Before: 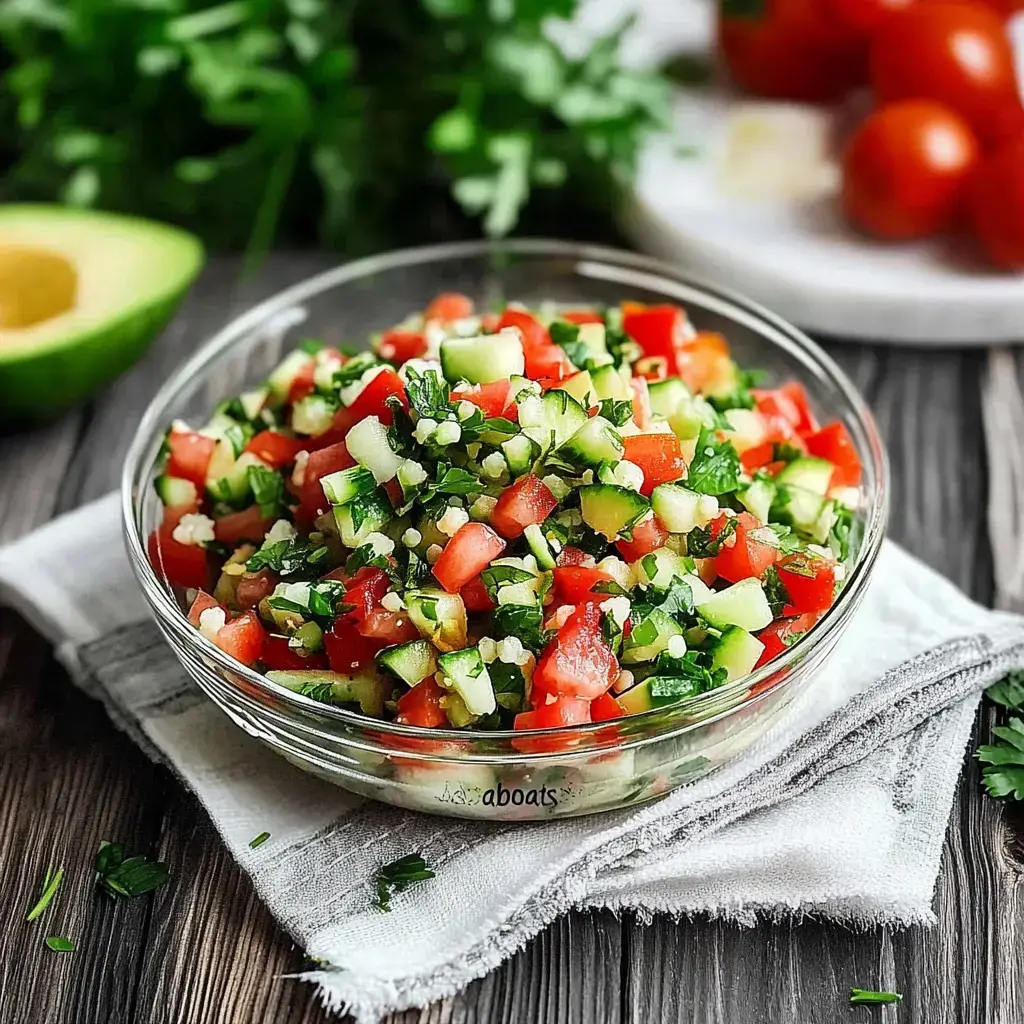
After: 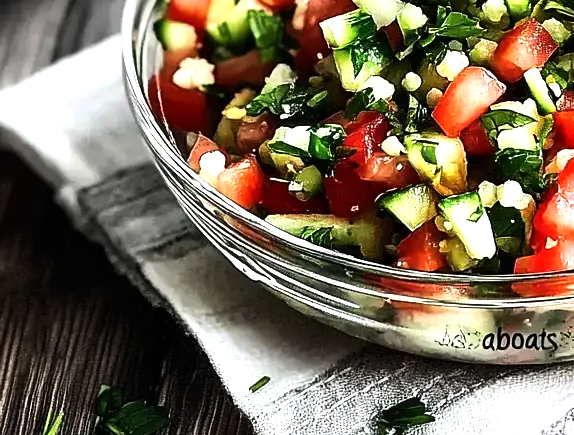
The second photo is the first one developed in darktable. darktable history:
tone equalizer: -8 EV -1.07 EV, -7 EV -1.01 EV, -6 EV -0.89 EV, -5 EV -0.596 EV, -3 EV 0.575 EV, -2 EV 0.872 EV, -1 EV 1 EV, +0 EV 1.06 EV, edges refinement/feathering 500, mask exposure compensation -1.57 EV, preserve details no
crop: top 44.569%, right 43.709%, bottom 12.708%
